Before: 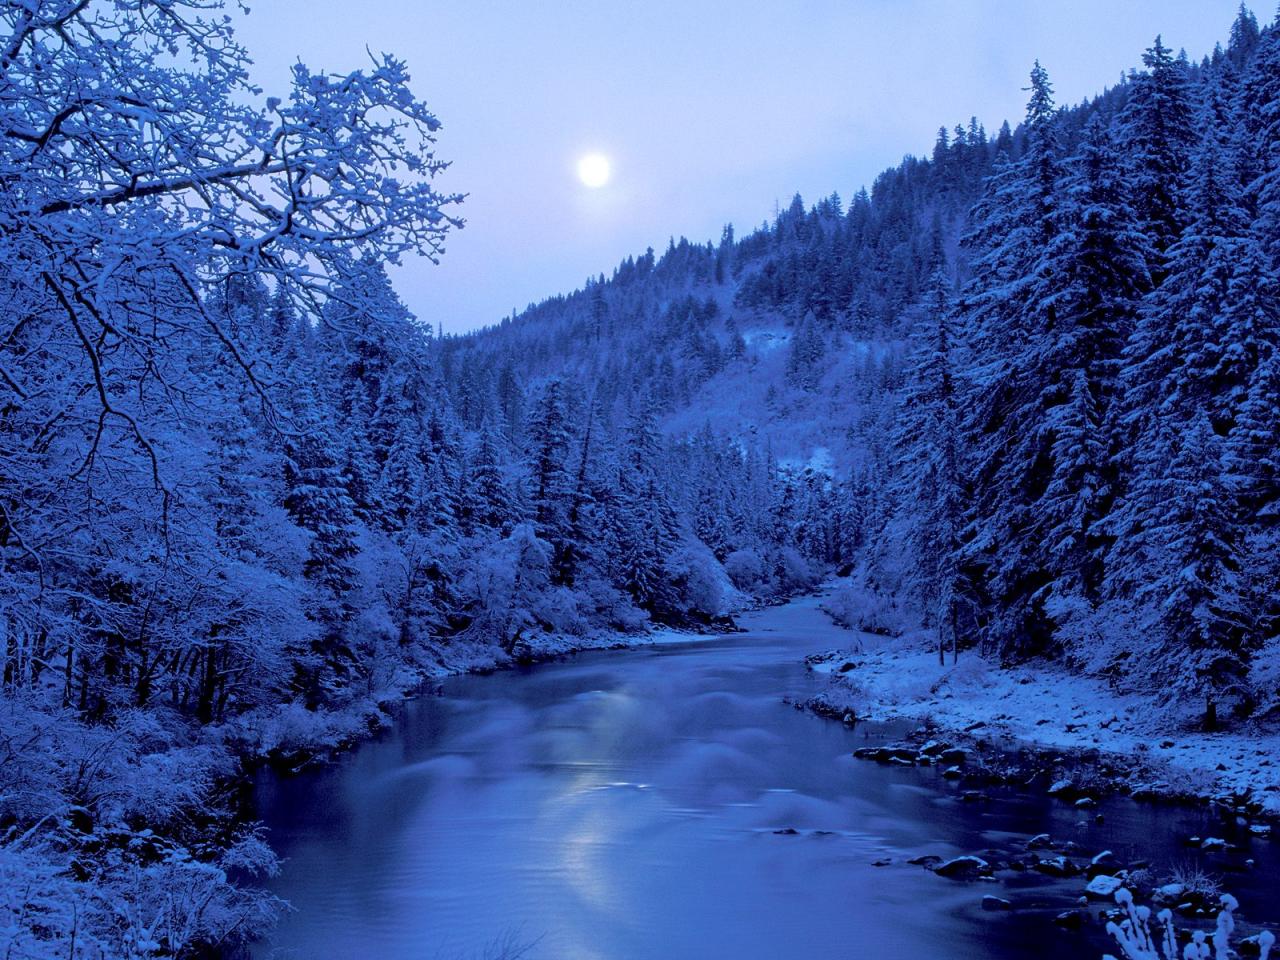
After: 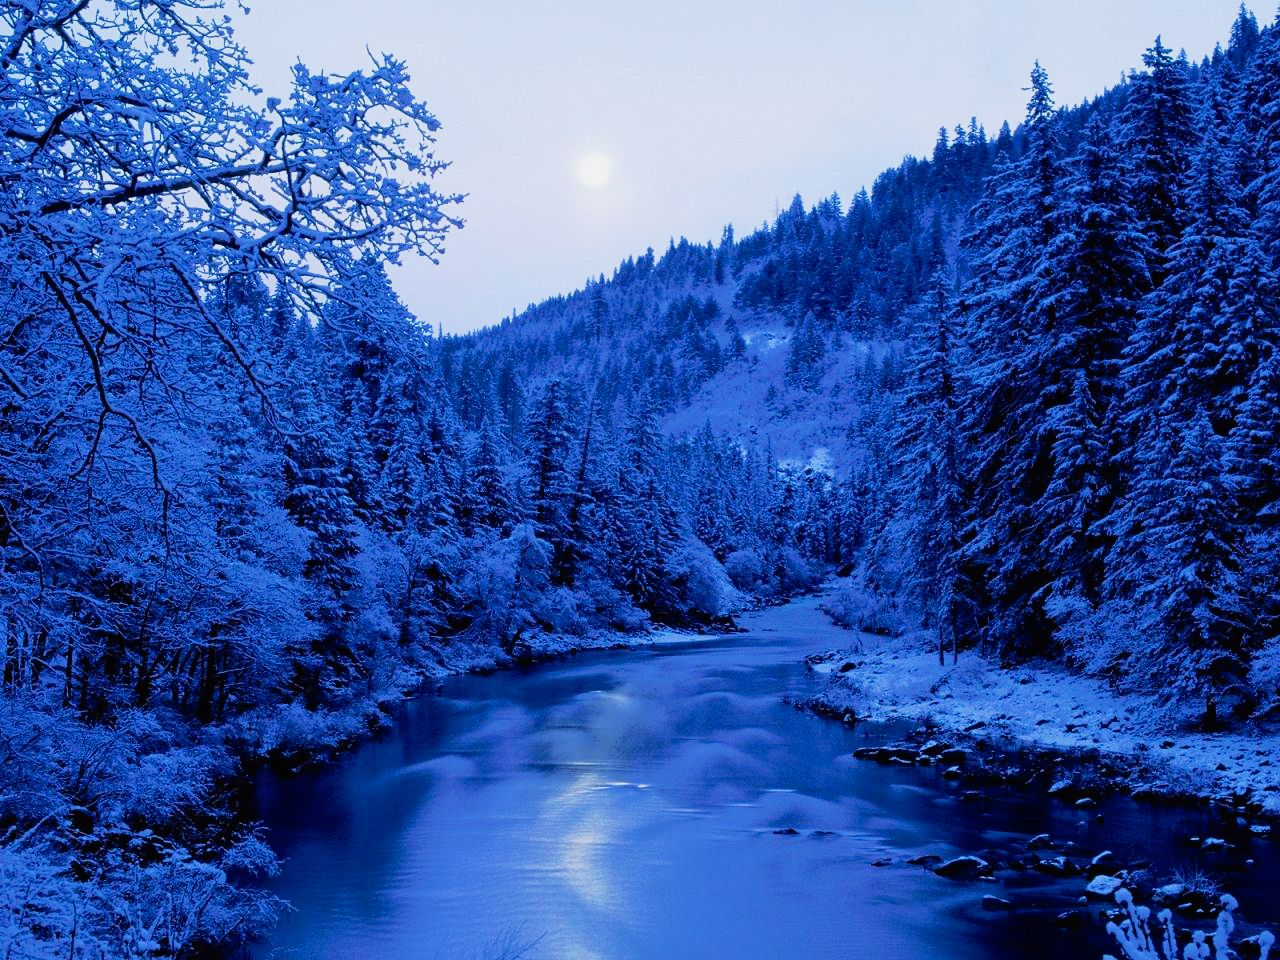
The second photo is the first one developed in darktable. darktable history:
tone curve: curves: ch0 [(0, 0.008) (0.081, 0.044) (0.177, 0.123) (0.283, 0.253) (0.416, 0.449) (0.495, 0.524) (0.661, 0.756) (0.796, 0.859) (1, 0.951)]; ch1 [(0, 0) (0.161, 0.092) (0.35, 0.33) (0.392, 0.392) (0.427, 0.426) (0.479, 0.472) (0.505, 0.5) (0.521, 0.524) (0.567, 0.556) (0.583, 0.588) (0.625, 0.627) (0.678, 0.733) (1, 1)]; ch2 [(0, 0) (0.346, 0.362) (0.404, 0.427) (0.502, 0.499) (0.531, 0.523) (0.544, 0.561) (0.58, 0.59) (0.629, 0.642) (0.717, 0.678) (1, 1)], preserve colors none
